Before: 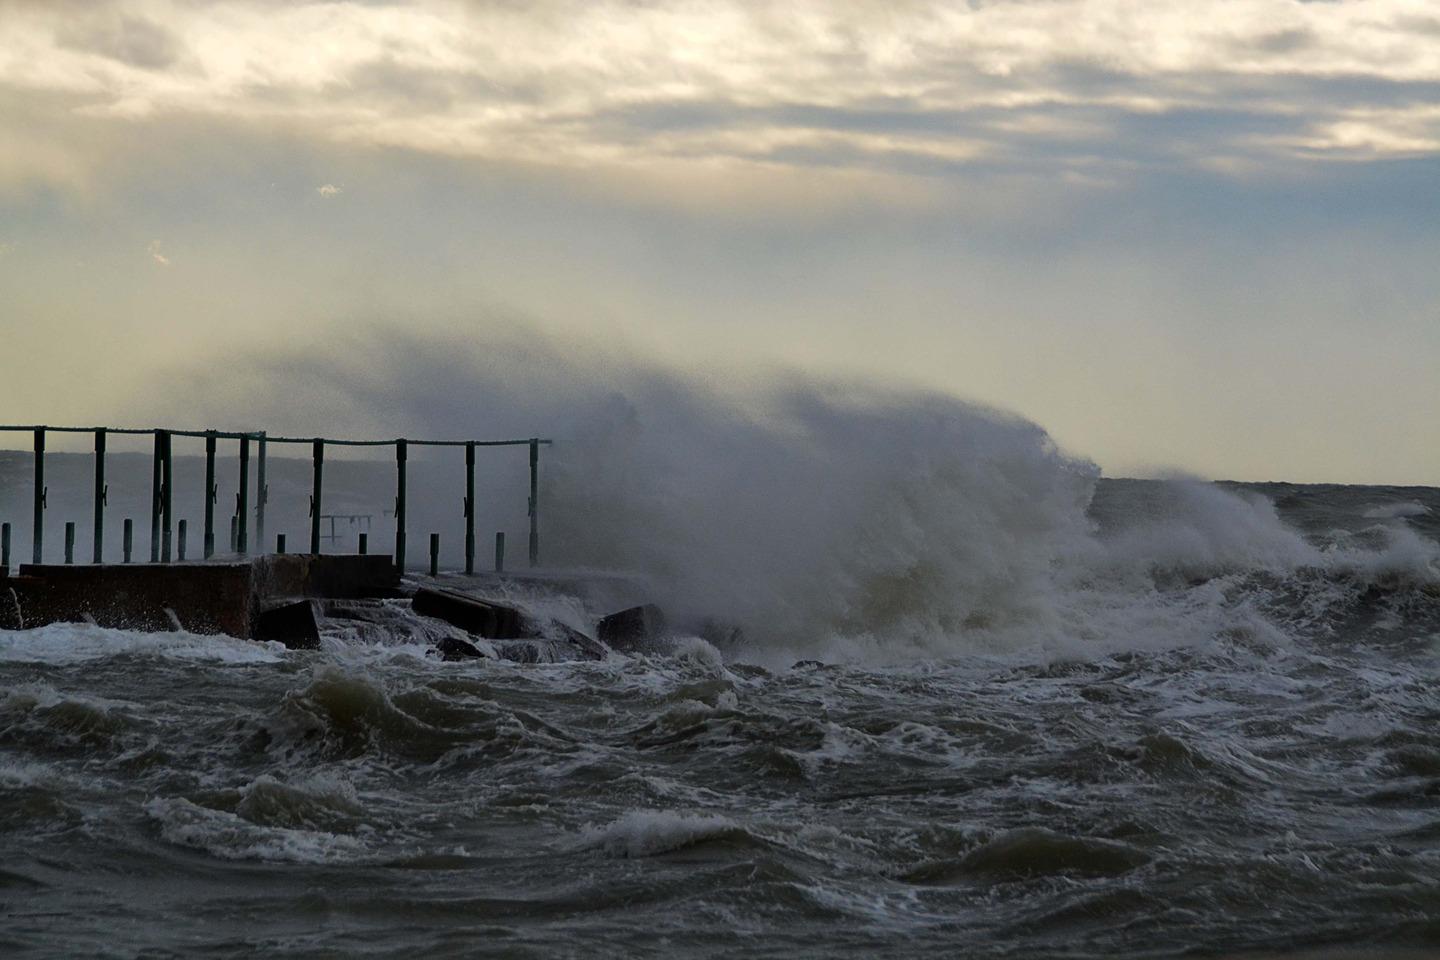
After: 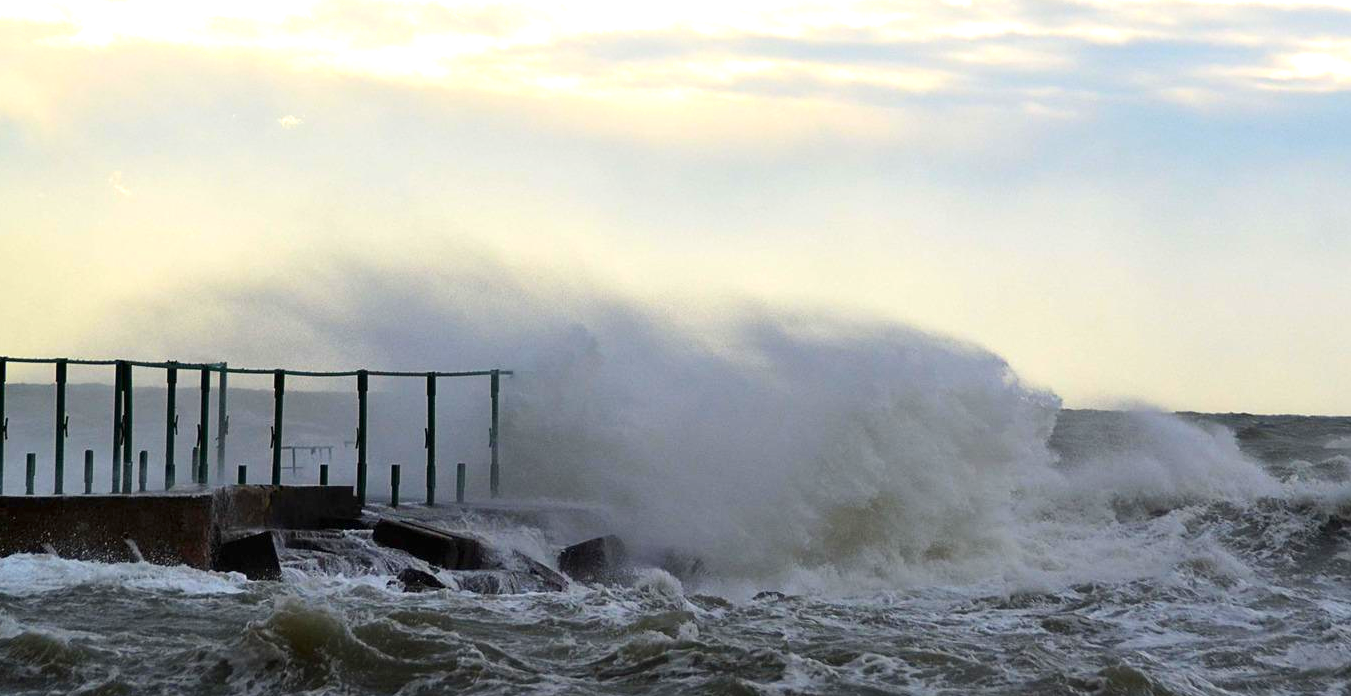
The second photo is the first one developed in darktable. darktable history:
crop: left 2.737%, top 7.287%, right 3.421%, bottom 20.179%
exposure: black level correction 0, exposure 1 EV, compensate exposure bias true, compensate highlight preservation false
shadows and highlights: radius 93.07, shadows -14.46, white point adjustment 0.23, highlights 31.48, compress 48.23%, highlights color adjustment 52.79%, soften with gaussian
color balance rgb: perceptual saturation grading › global saturation 10%, global vibrance 10%
